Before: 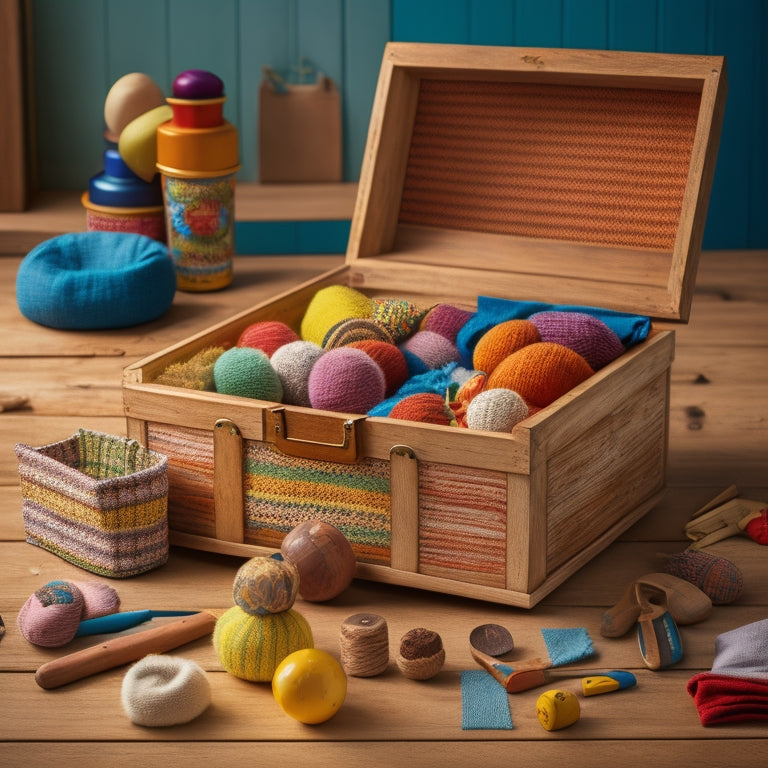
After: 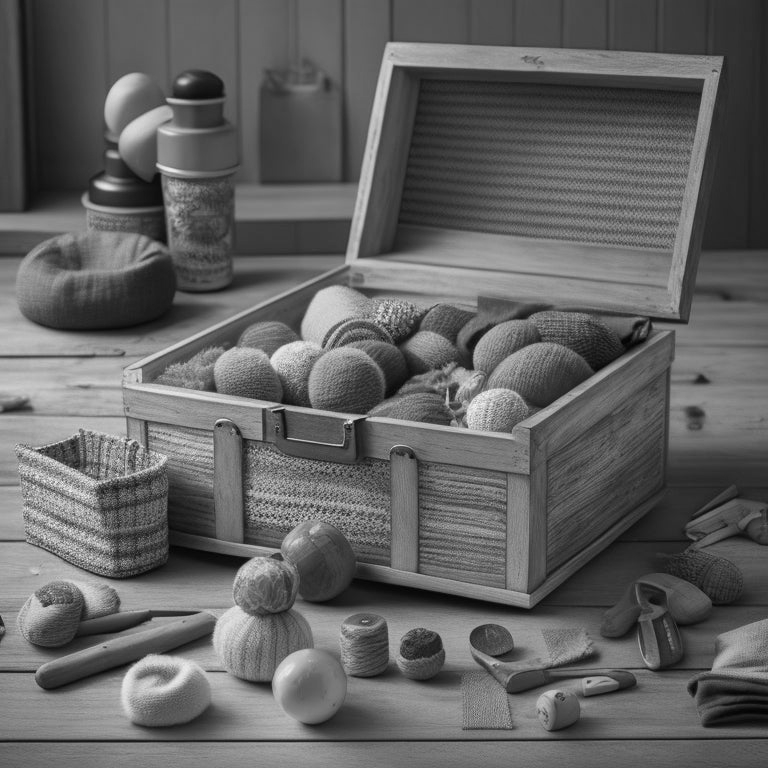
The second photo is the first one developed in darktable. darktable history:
monochrome: on, module defaults
shadows and highlights: shadows 35, highlights -35, soften with gaussian
